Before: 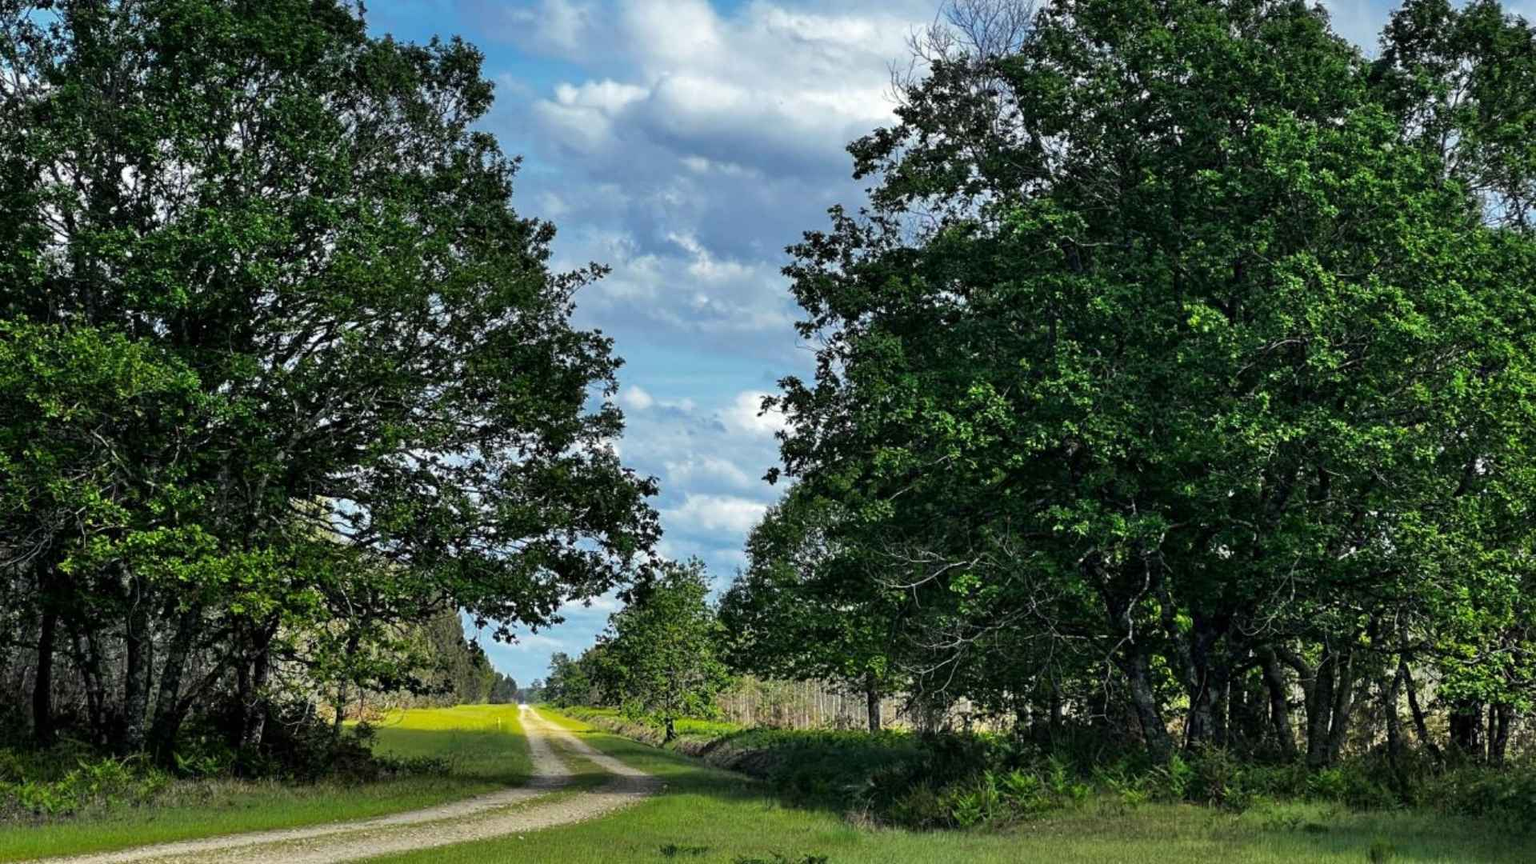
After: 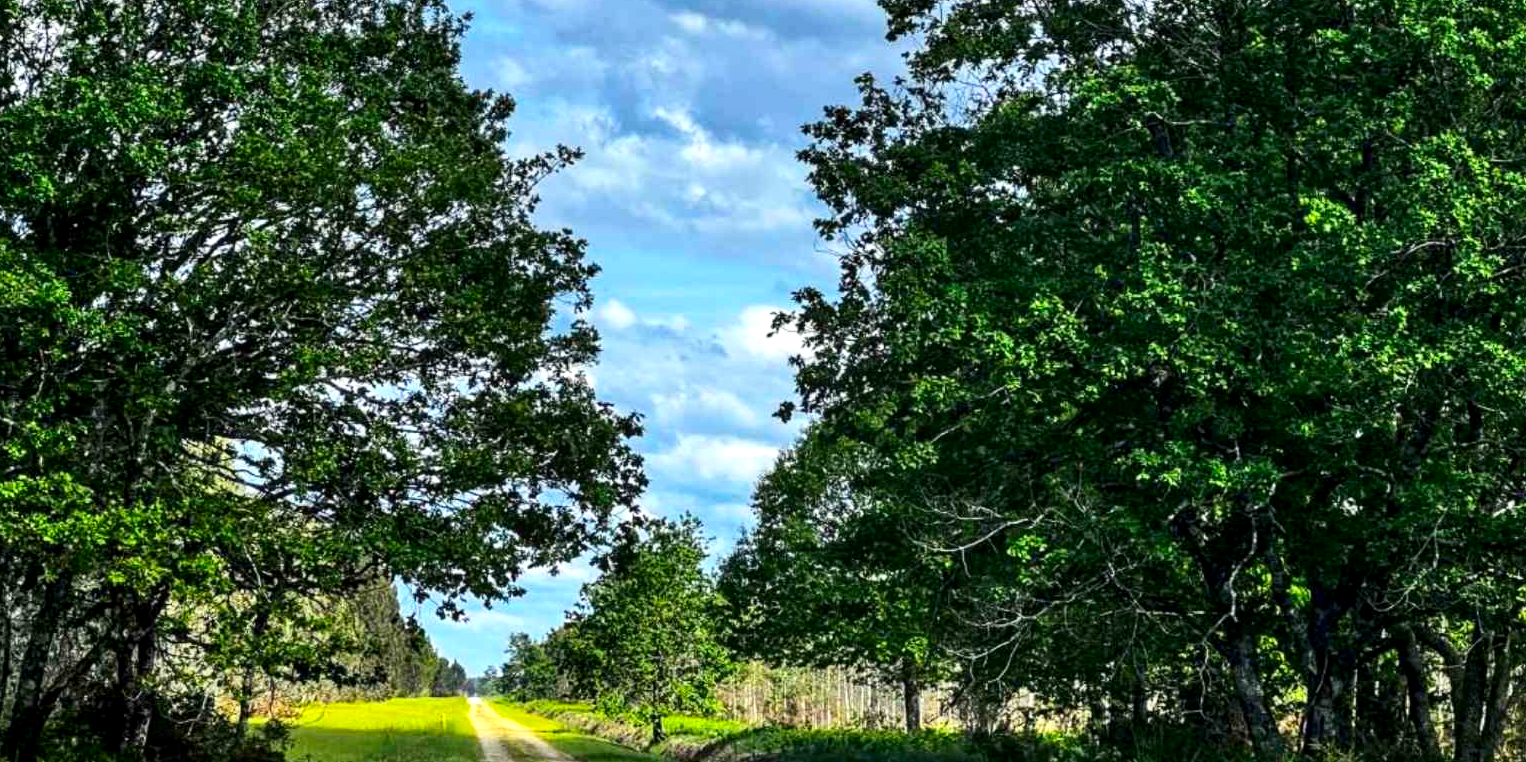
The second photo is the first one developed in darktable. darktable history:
crop: left 9.382%, top 17.034%, right 11.138%, bottom 12.323%
local contrast: on, module defaults
contrast brightness saturation: contrast 0.182, saturation 0.297
exposure: black level correction 0.001, exposure 0.499 EV, compensate highlight preservation false
